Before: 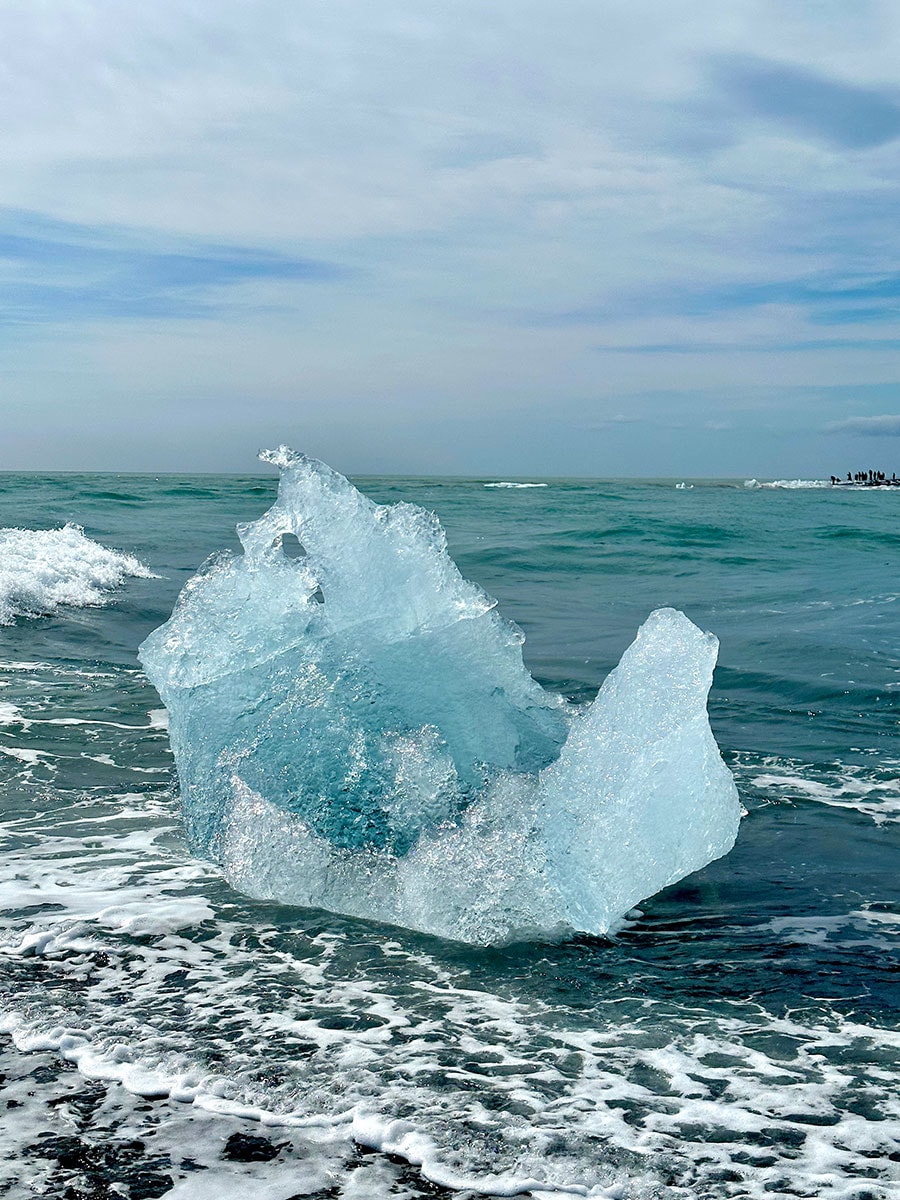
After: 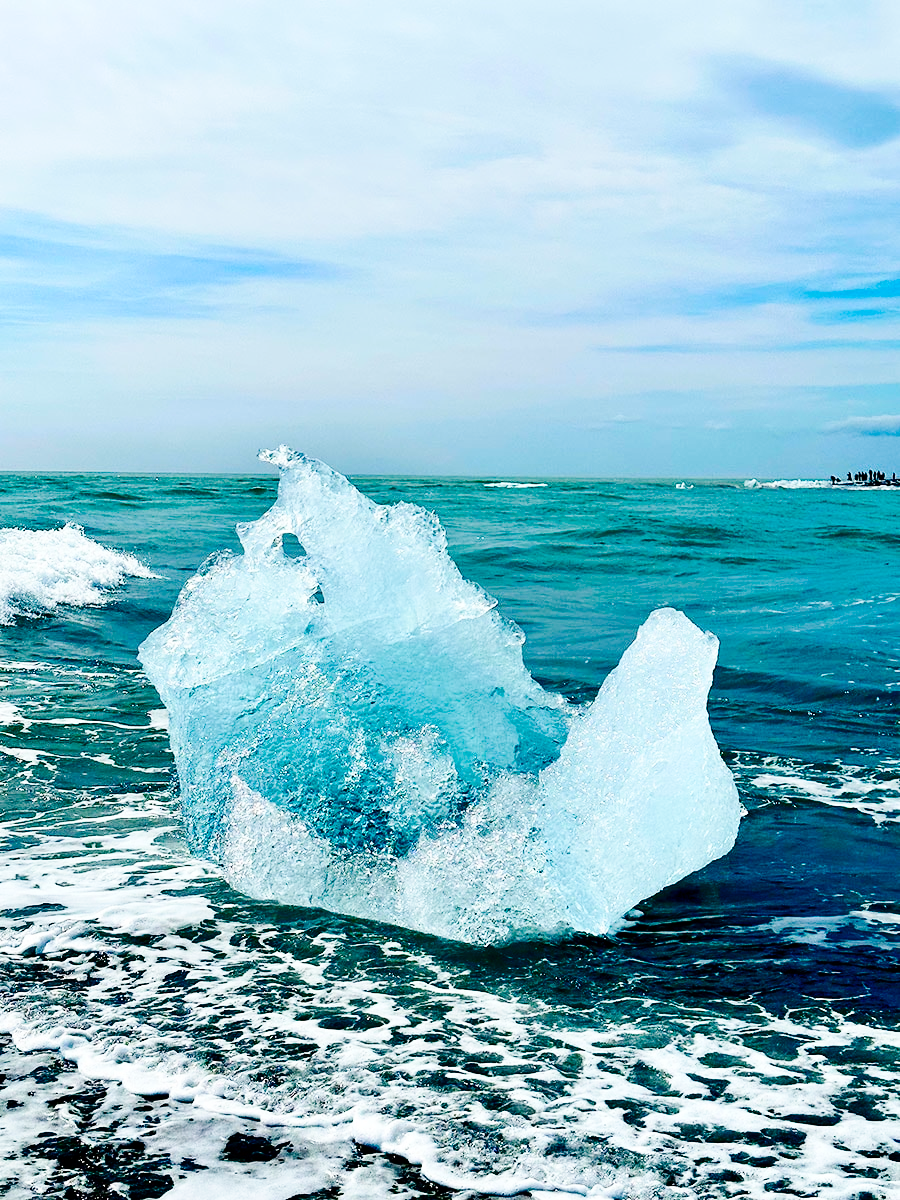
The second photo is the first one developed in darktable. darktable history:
contrast brightness saturation: contrast 0.206, brightness -0.102, saturation 0.213
color balance rgb: shadows lift › chroma 0.706%, shadows lift › hue 111.61°, perceptual saturation grading › global saturation 20%, perceptual saturation grading › highlights -24.787%, perceptual saturation grading › shadows 49.793%, global vibrance 9.215%
base curve: curves: ch0 [(0, 0) (0.036, 0.025) (0.121, 0.166) (0.206, 0.329) (0.605, 0.79) (1, 1)], preserve colors none
